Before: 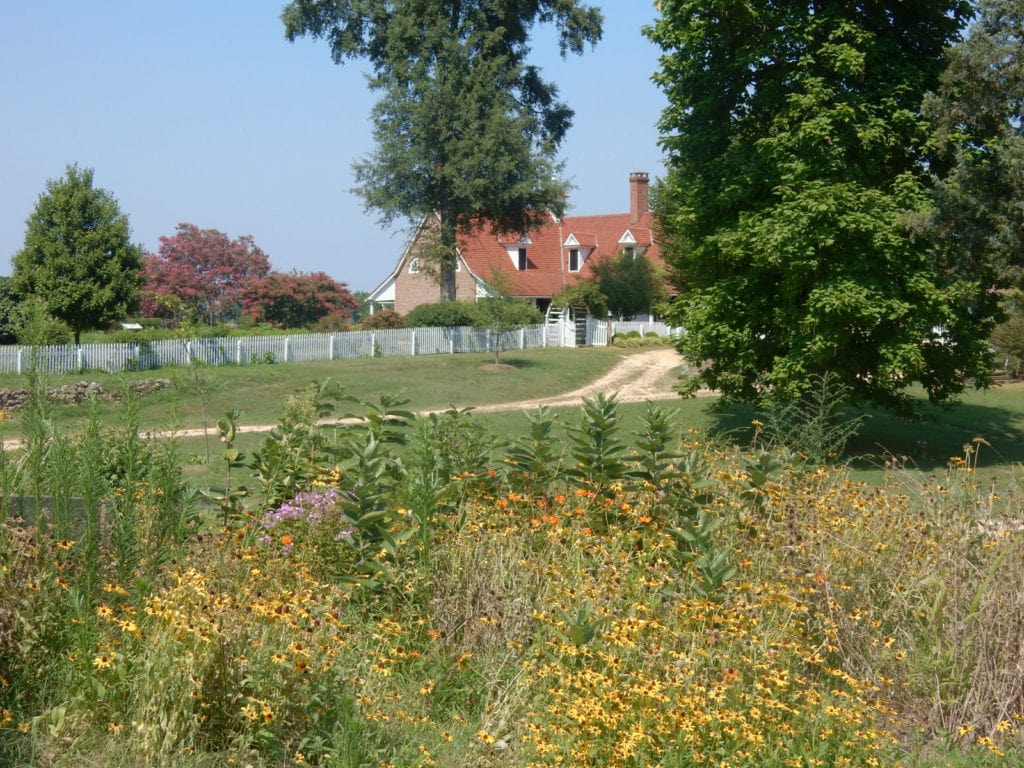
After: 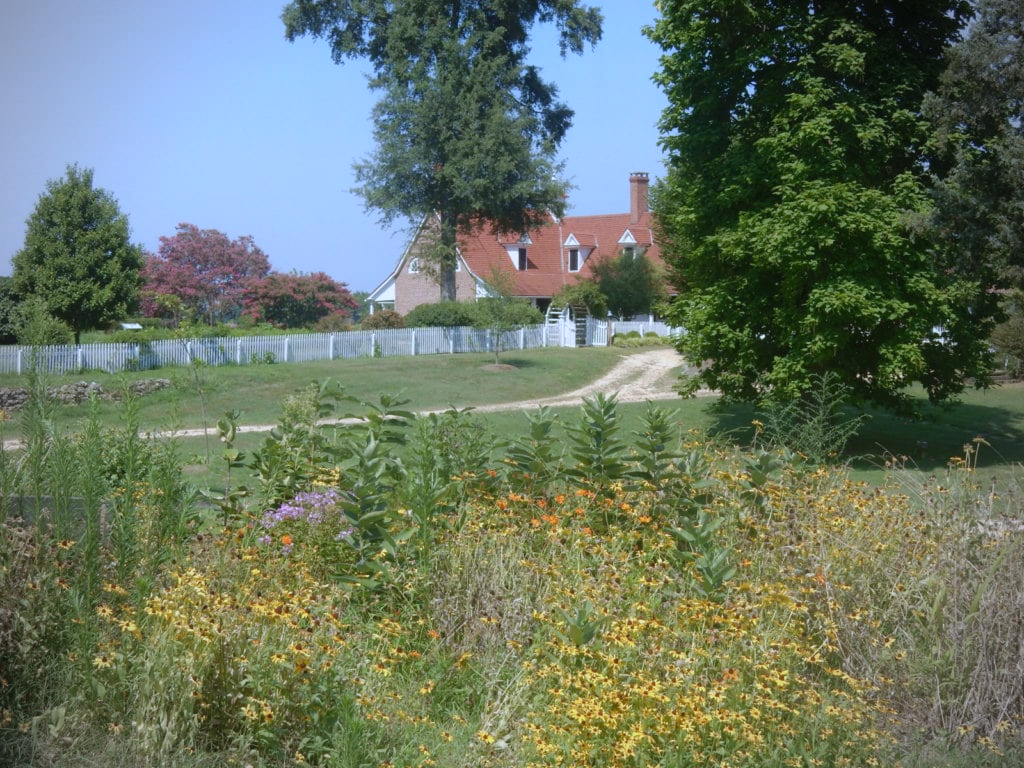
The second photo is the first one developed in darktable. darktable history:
white balance: red 0.948, green 1.02, blue 1.176
contrast equalizer: octaves 7, y [[0.6 ×6], [0.55 ×6], [0 ×6], [0 ×6], [0 ×6]], mix -0.3
vignetting: width/height ratio 1.094
